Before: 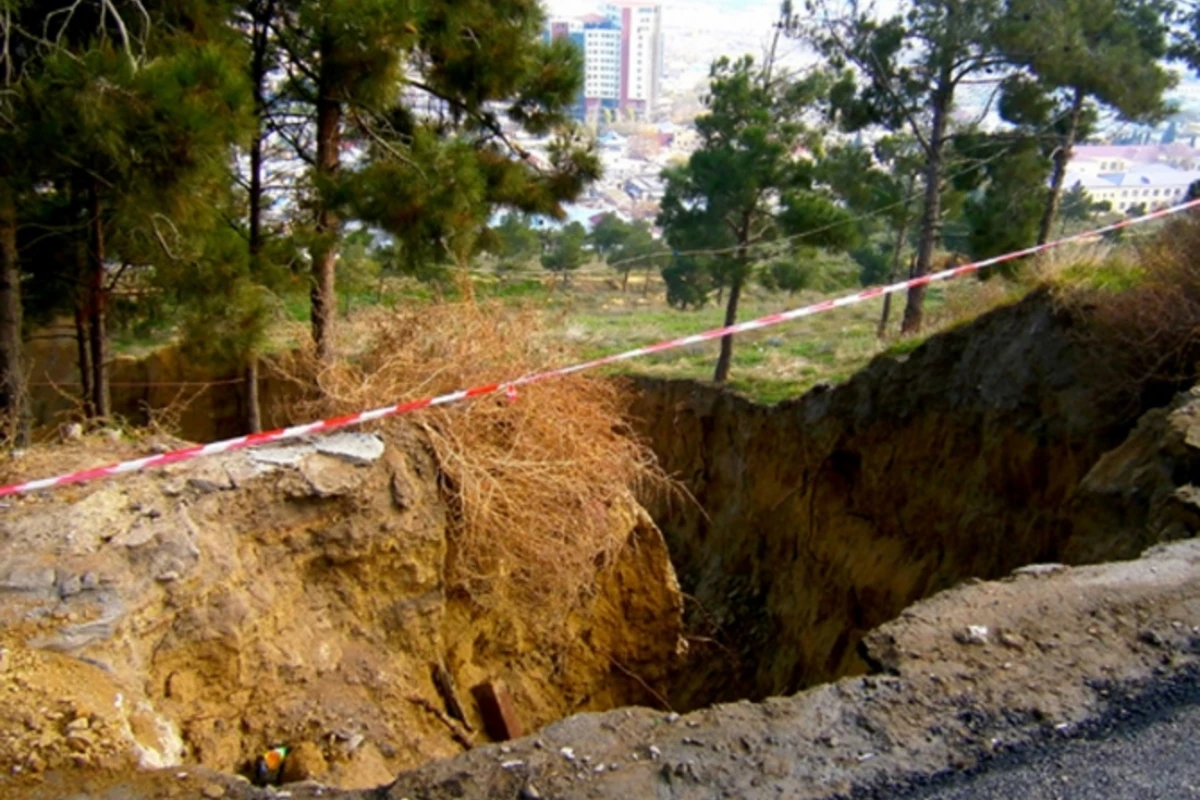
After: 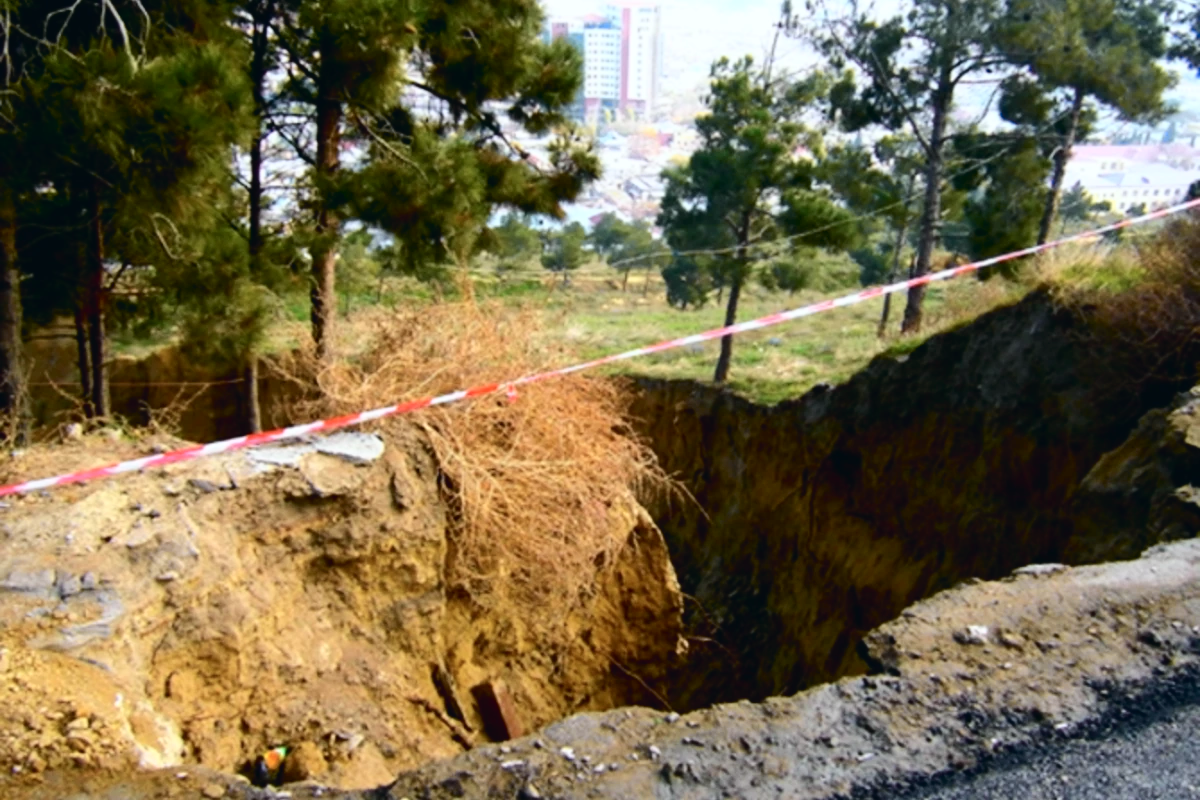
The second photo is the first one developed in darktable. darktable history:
tone curve: curves: ch0 [(0, 0.023) (0.087, 0.065) (0.184, 0.168) (0.45, 0.54) (0.57, 0.683) (0.722, 0.825) (0.877, 0.948) (1, 1)]; ch1 [(0, 0) (0.388, 0.369) (0.44, 0.44) (0.489, 0.481) (0.534, 0.528) (0.657, 0.655) (1, 1)]; ch2 [(0, 0) (0.353, 0.317) (0.408, 0.427) (0.472, 0.46) (0.5, 0.488) (0.537, 0.518) (0.576, 0.592) (0.625, 0.631) (1, 1)], color space Lab, independent channels, preserve colors none
